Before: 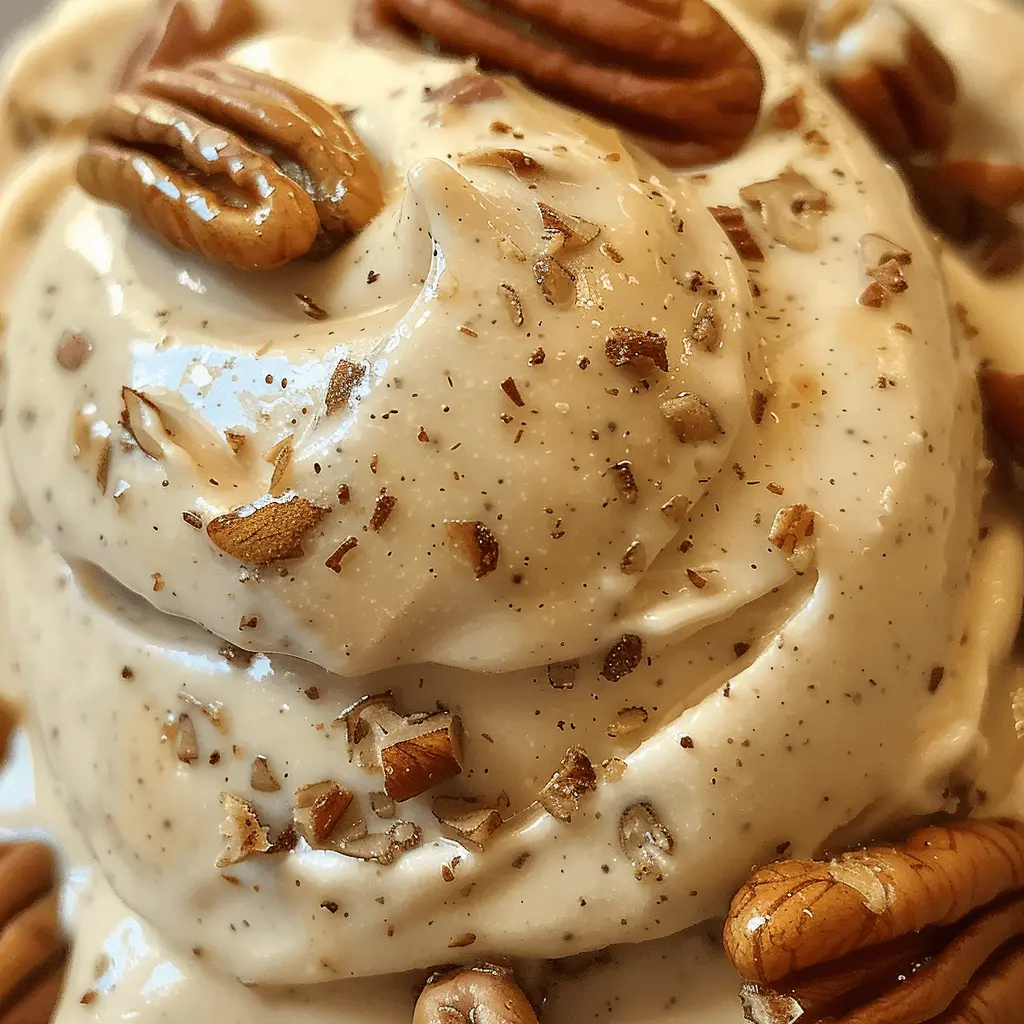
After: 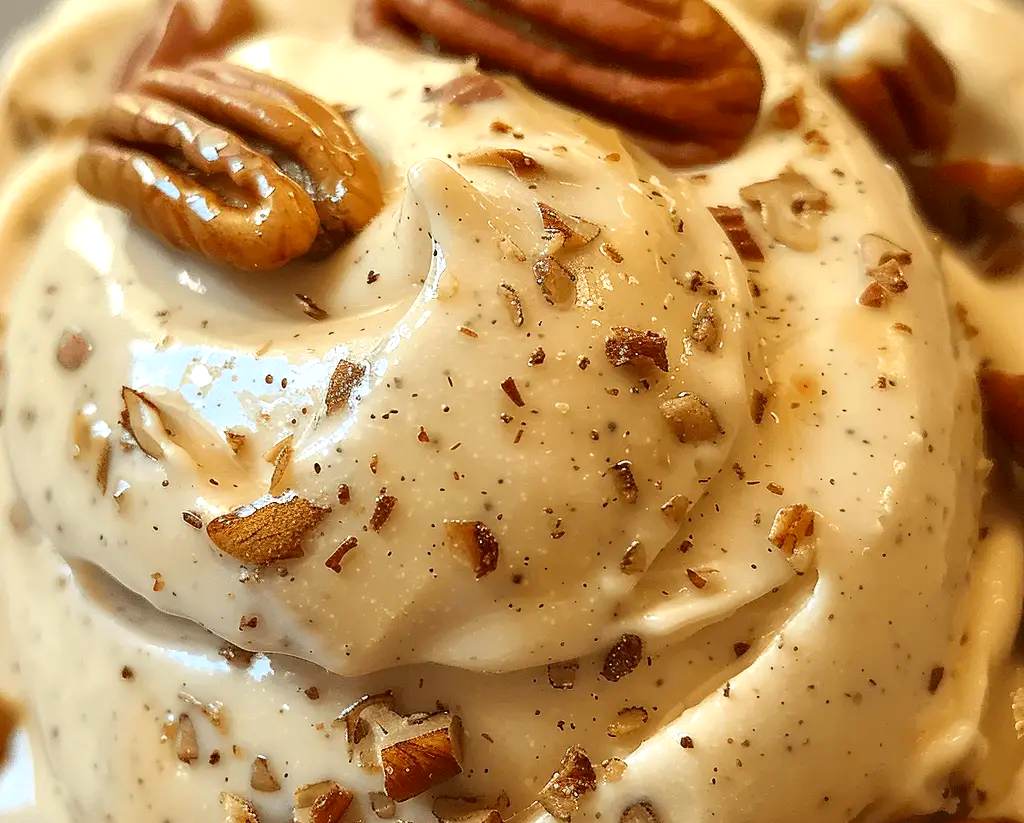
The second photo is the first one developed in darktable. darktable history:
contrast brightness saturation: contrast 0.043, saturation 0.162
crop: bottom 19.604%
exposure: exposure 0.202 EV, compensate highlight preservation false
